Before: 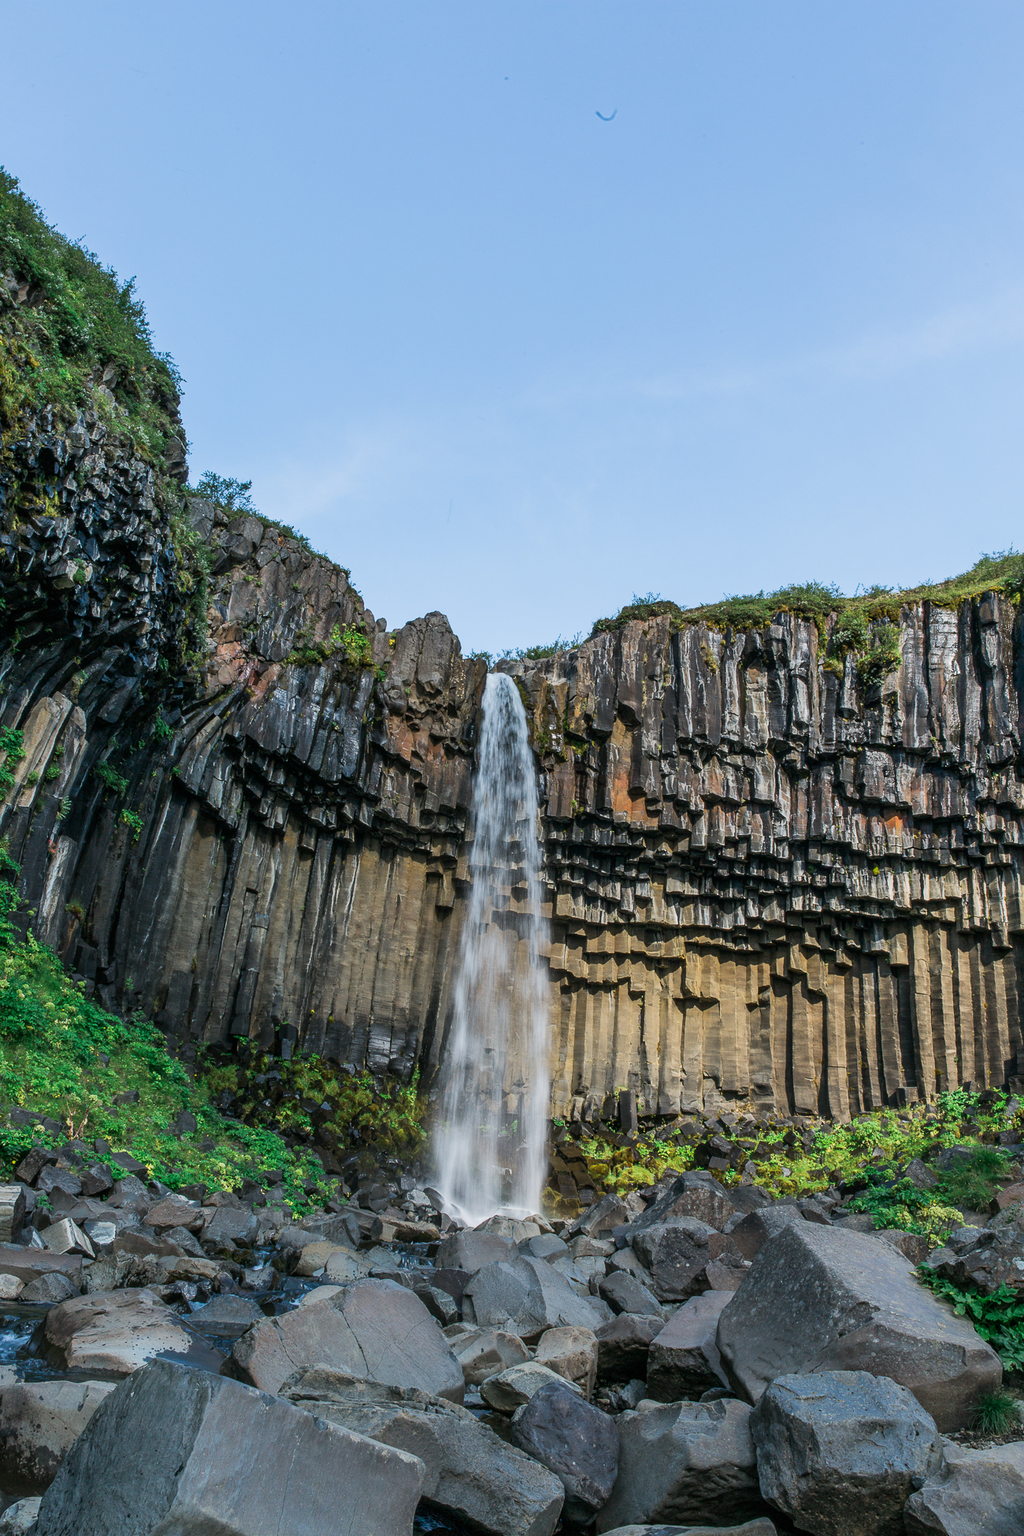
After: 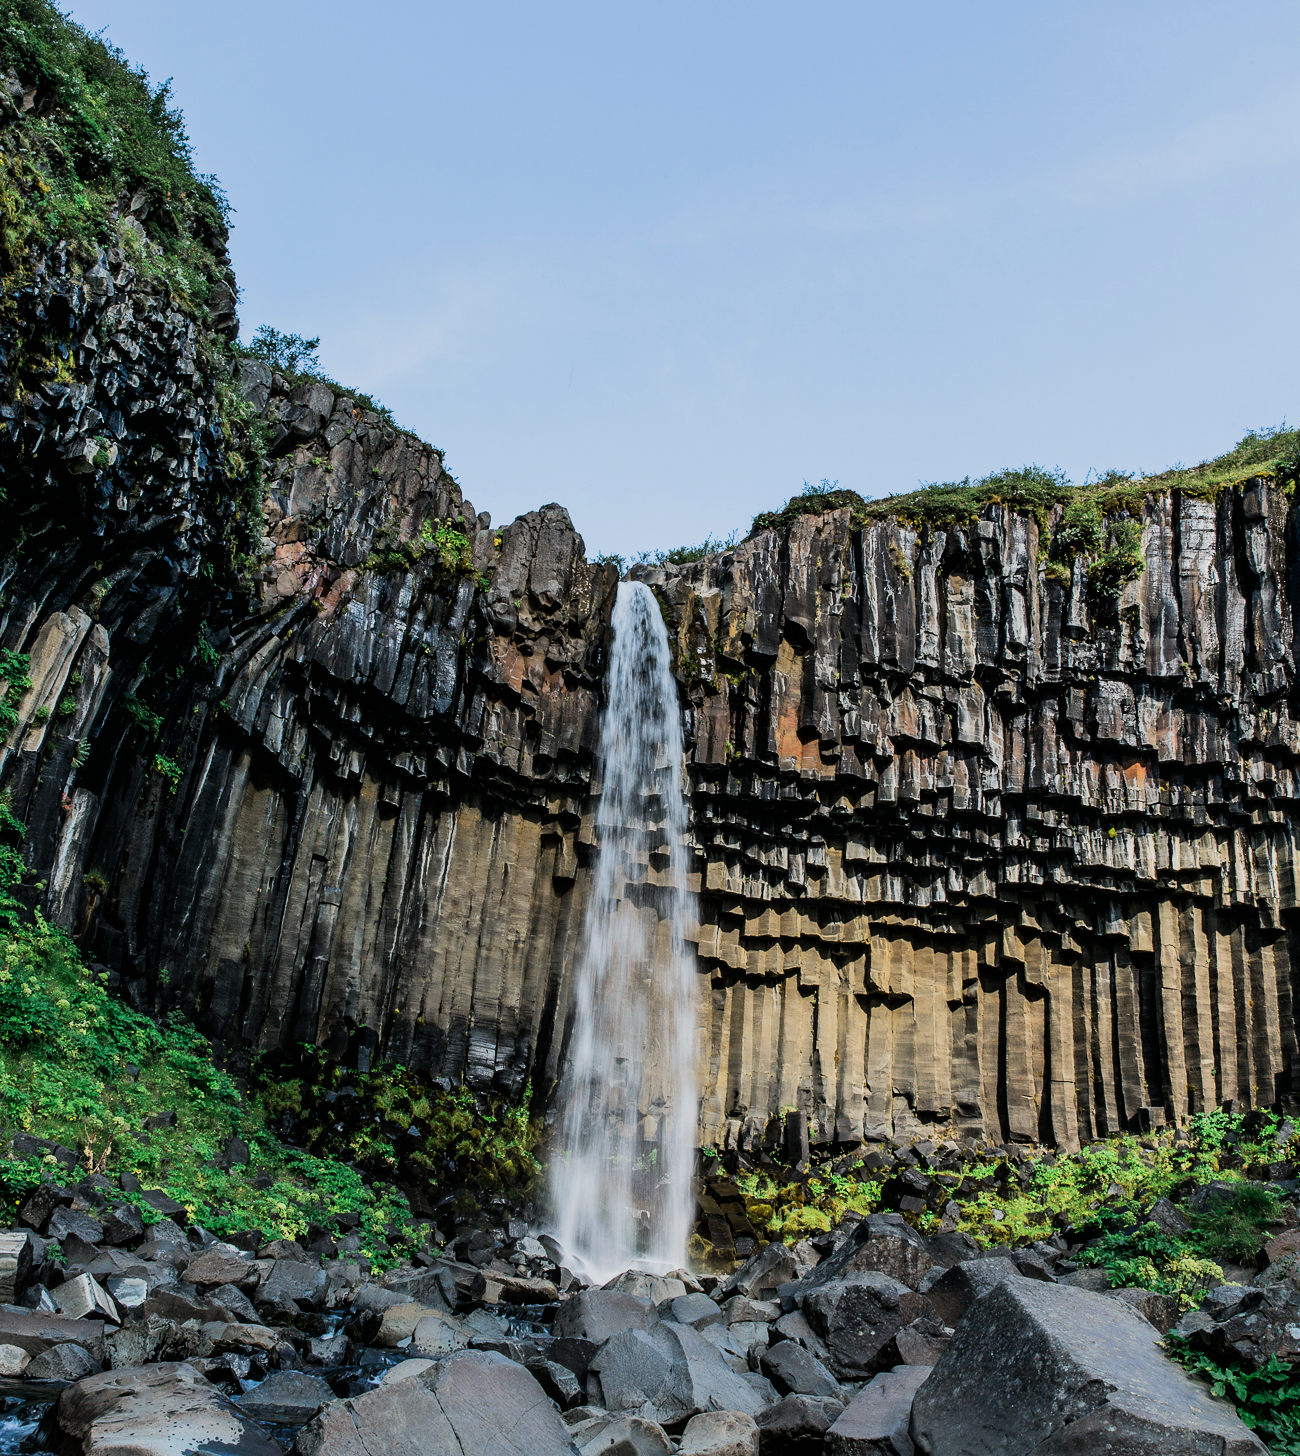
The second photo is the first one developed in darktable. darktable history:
crop: top 14.002%, bottom 11.314%
filmic rgb: black relative exposure -8.02 EV, white relative exposure 4.03 EV, hardness 4.2, contrast 1.367, iterations of high-quality reconstruction 10
exposure: black level correction 0, compensate exposure bias true, compensate highlight preservation false
